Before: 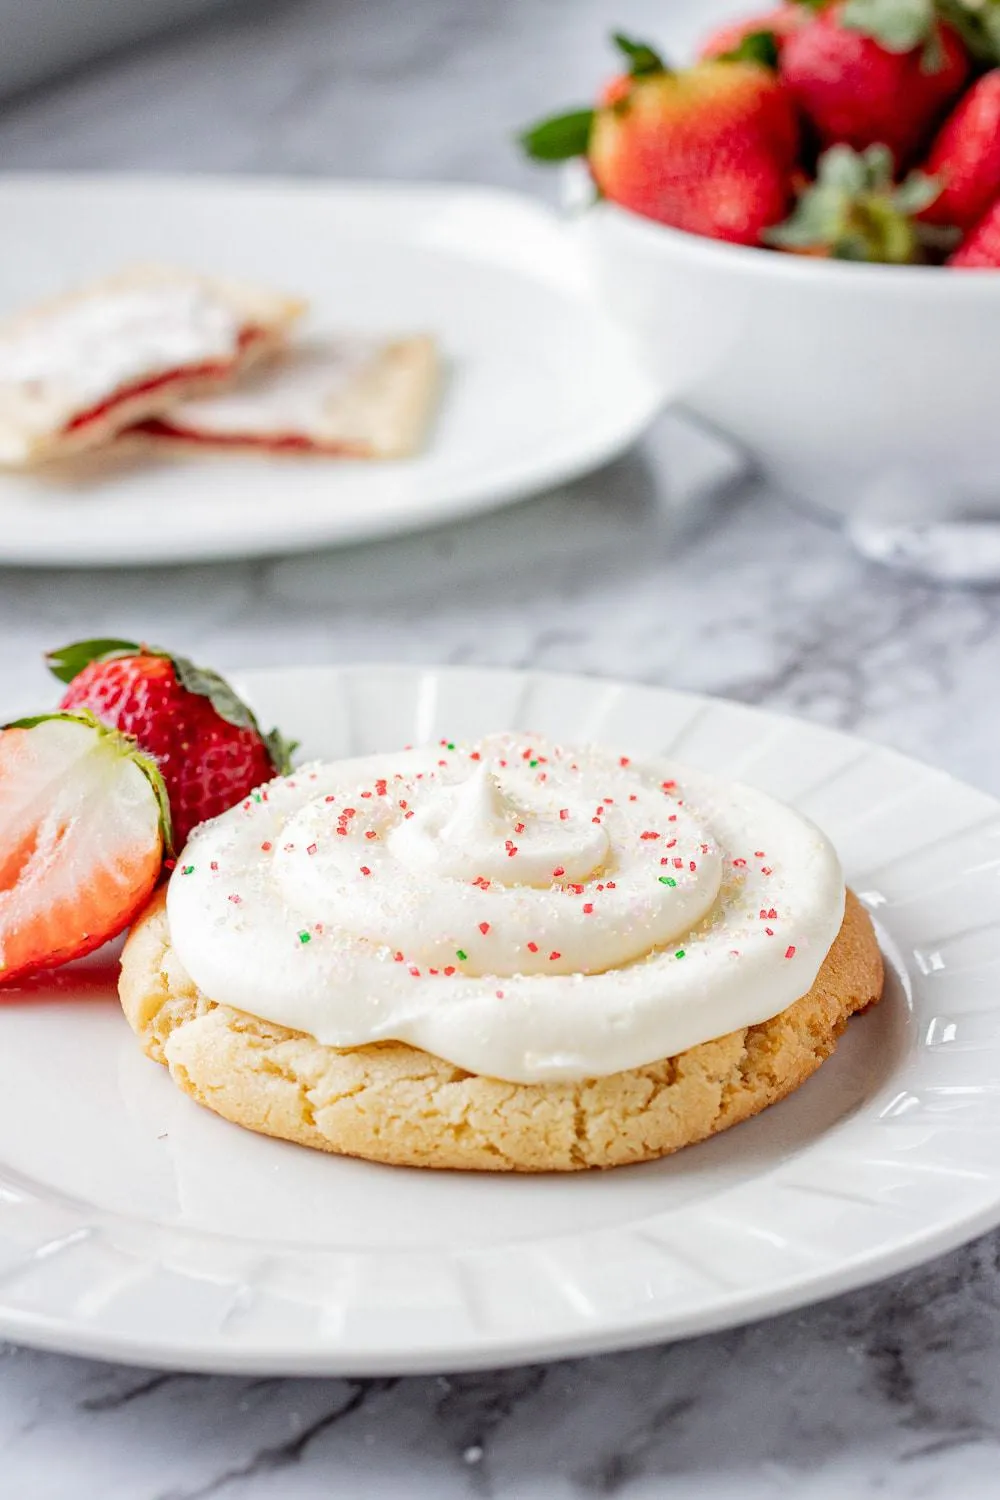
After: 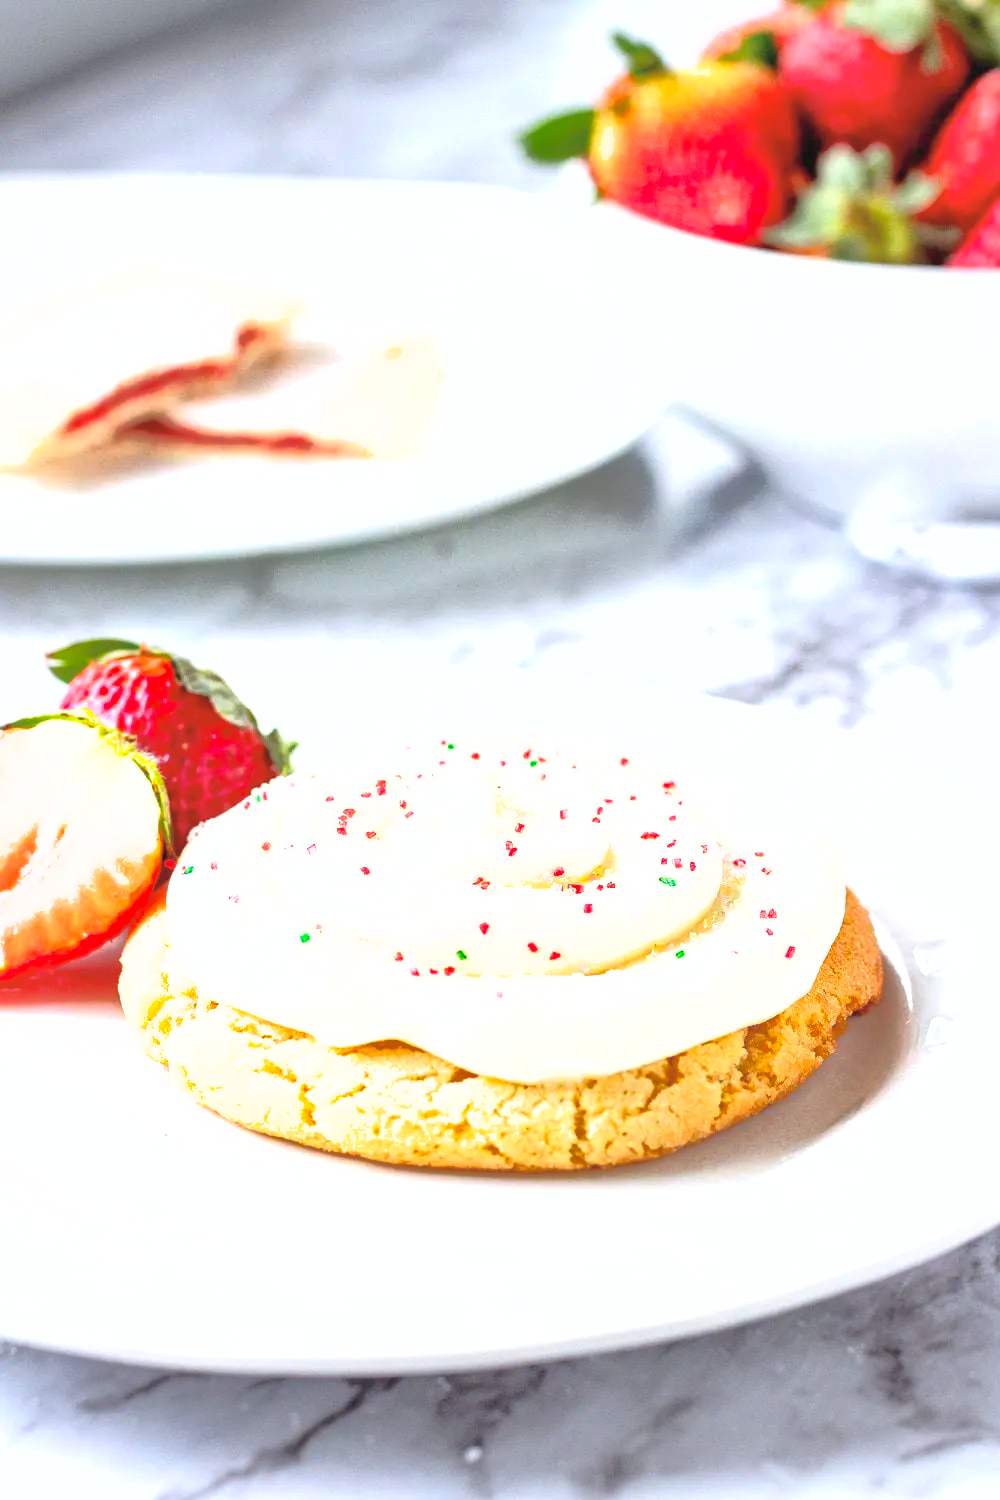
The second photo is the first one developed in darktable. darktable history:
exposure: black level correction 0, exposure 0.877 EV, compensate exposure bias true, compensate highlight preservation false
rgb curve: mode RGB, independent channels
contrast brightness saturation: contrast 0.14, brightness 0.21
white balance: red 0.988, blue 1.017
shadows and highlights: on, module defaults
